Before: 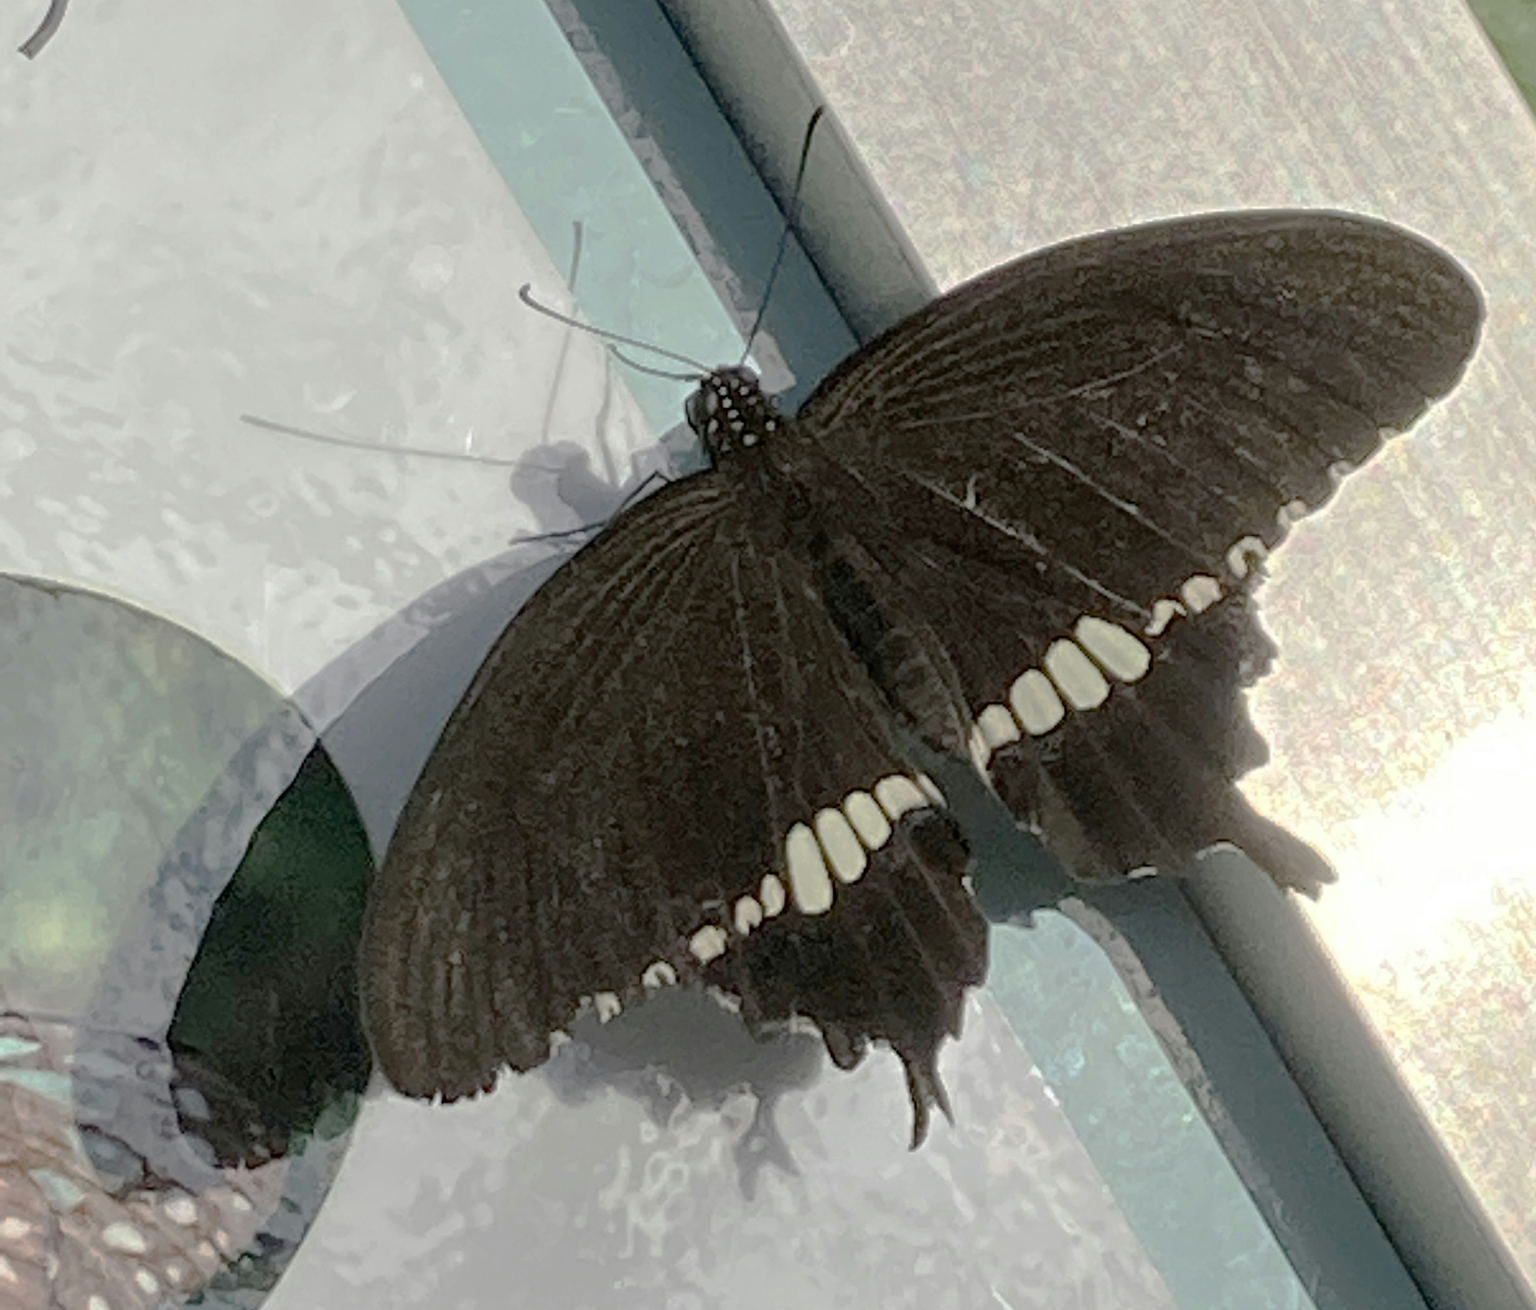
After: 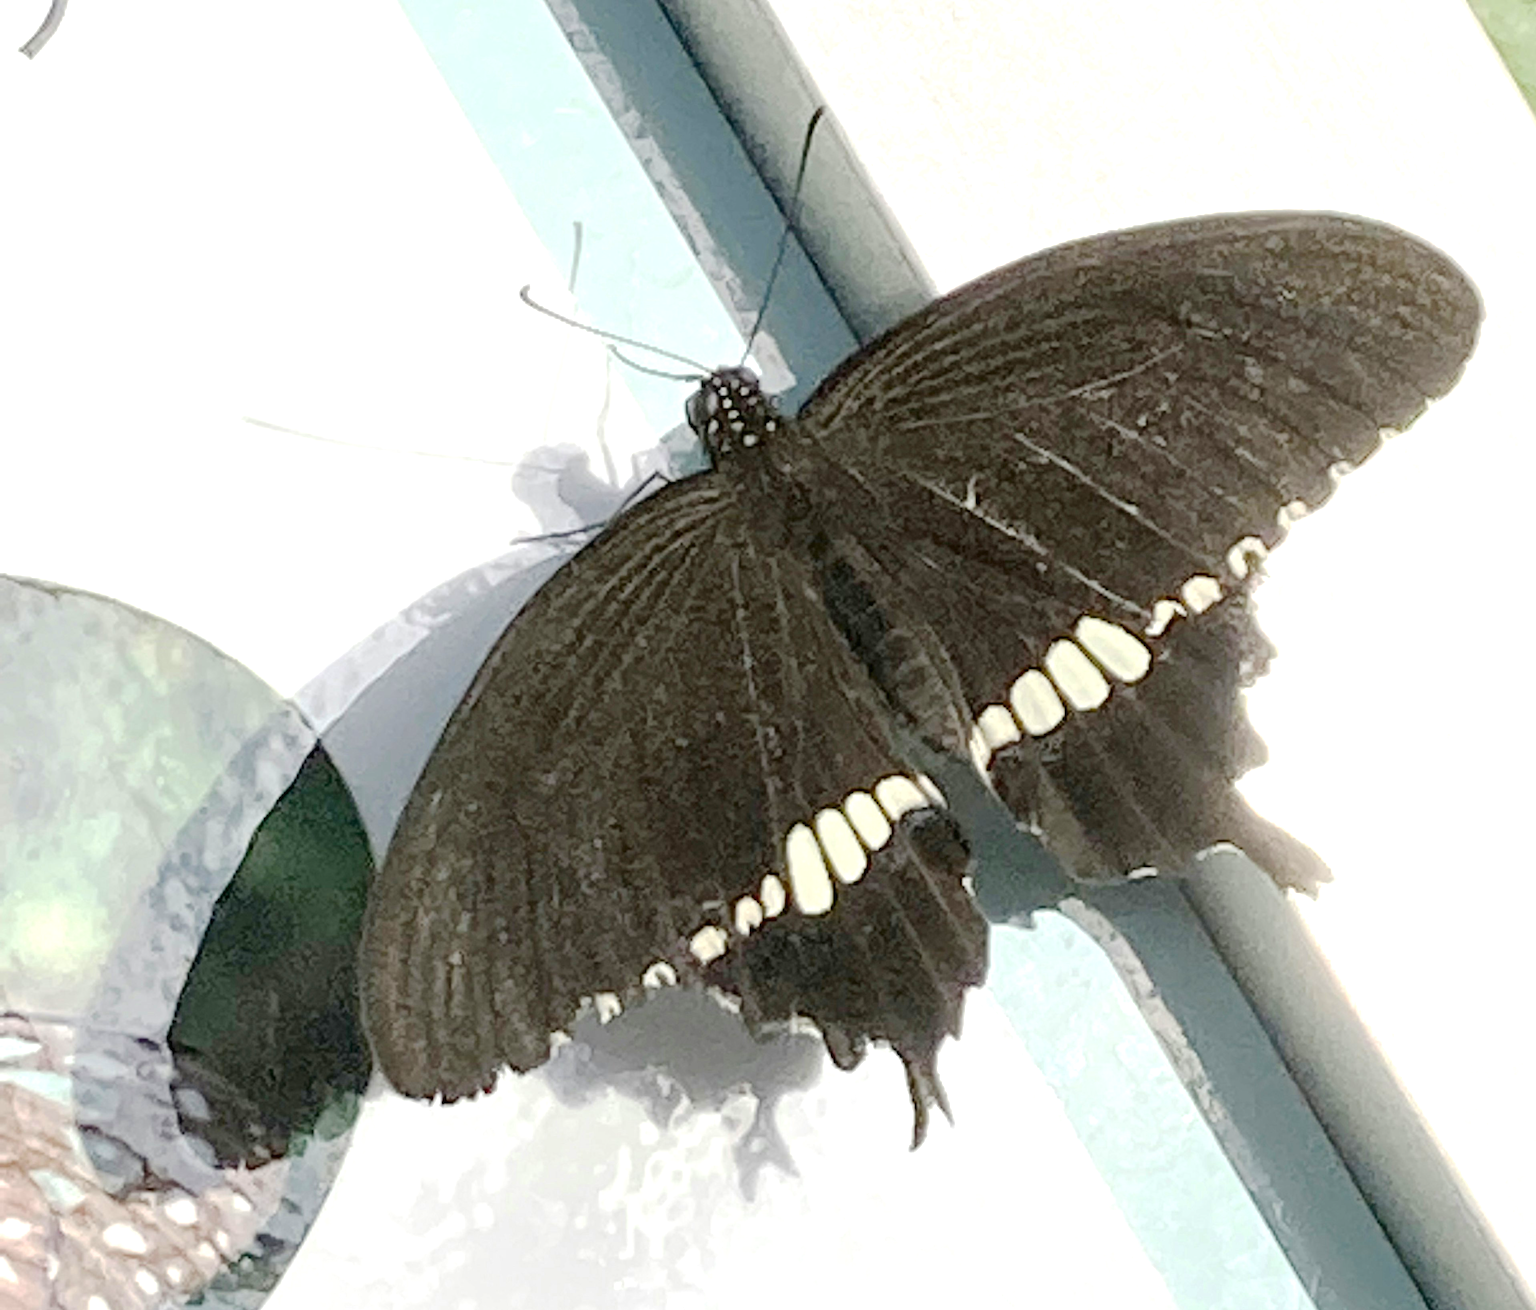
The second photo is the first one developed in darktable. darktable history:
exposure: black level correction 0, exposure 1.181 EV, compensate highlight preservation false
